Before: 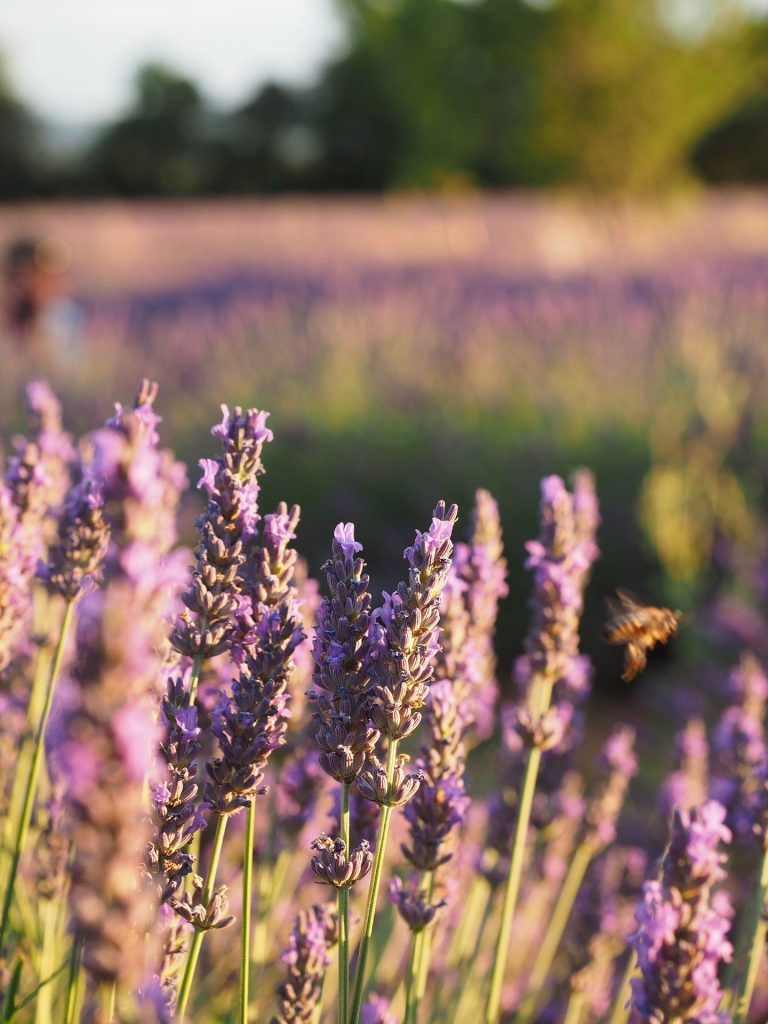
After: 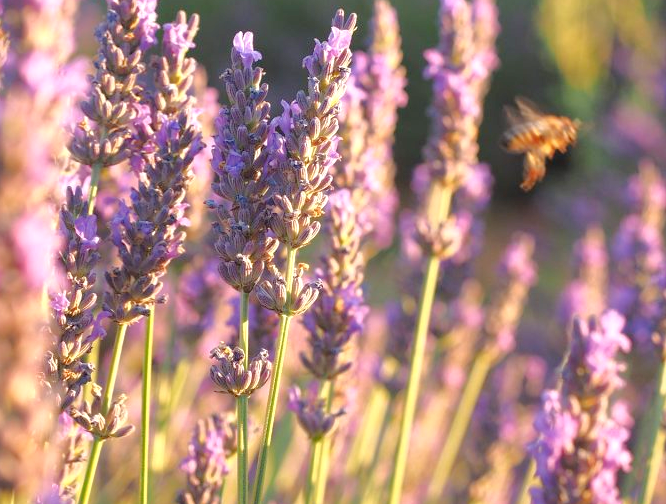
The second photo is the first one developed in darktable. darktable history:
crop and rotate: left 13.249%, top 47.95%, bottom 2.787%
exposure: black level correction 0, exposure 1.385 EV, compensate highlight preservation false
tone equalizer: -8 EV -0.024 EV, -7 EV 0.019 EV, -6 EV -0.008 EV, -5 EV 0.006 EV, -4 EV -0.052 EV, -3 EV -0.234 EV, -2 EV -0.667 EV, -1 EV -0.961 EV, +0 EV -0.962 EV, edges refinement/feathering 500, mask exposure compensation -1.57 EV, preserve details guided filter
